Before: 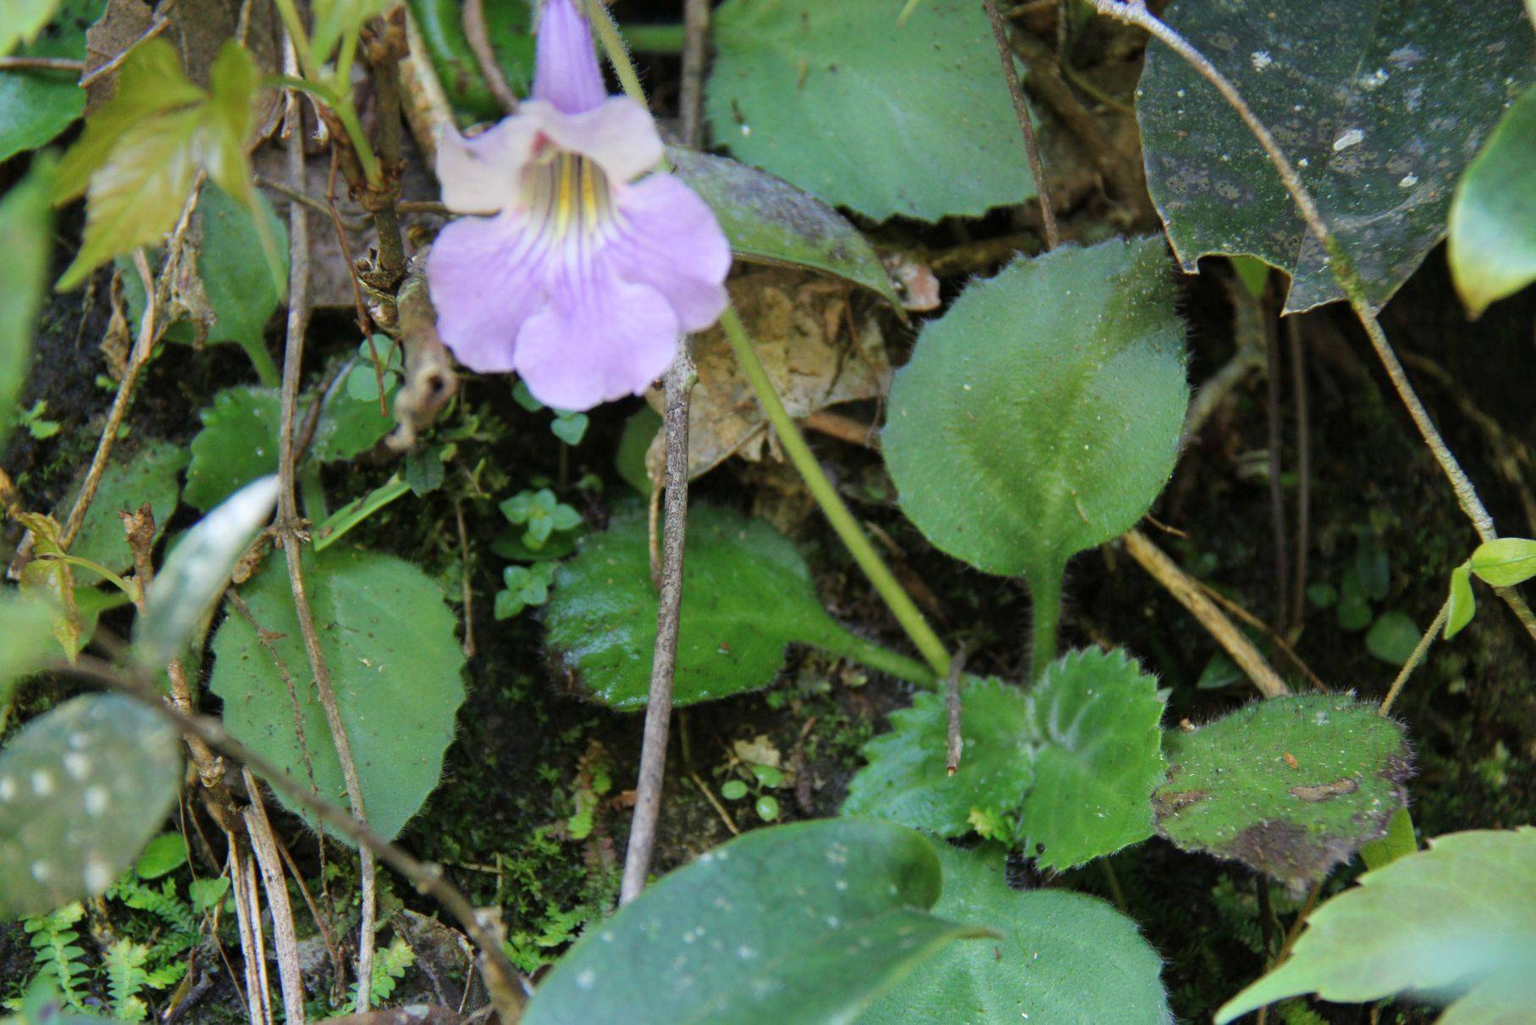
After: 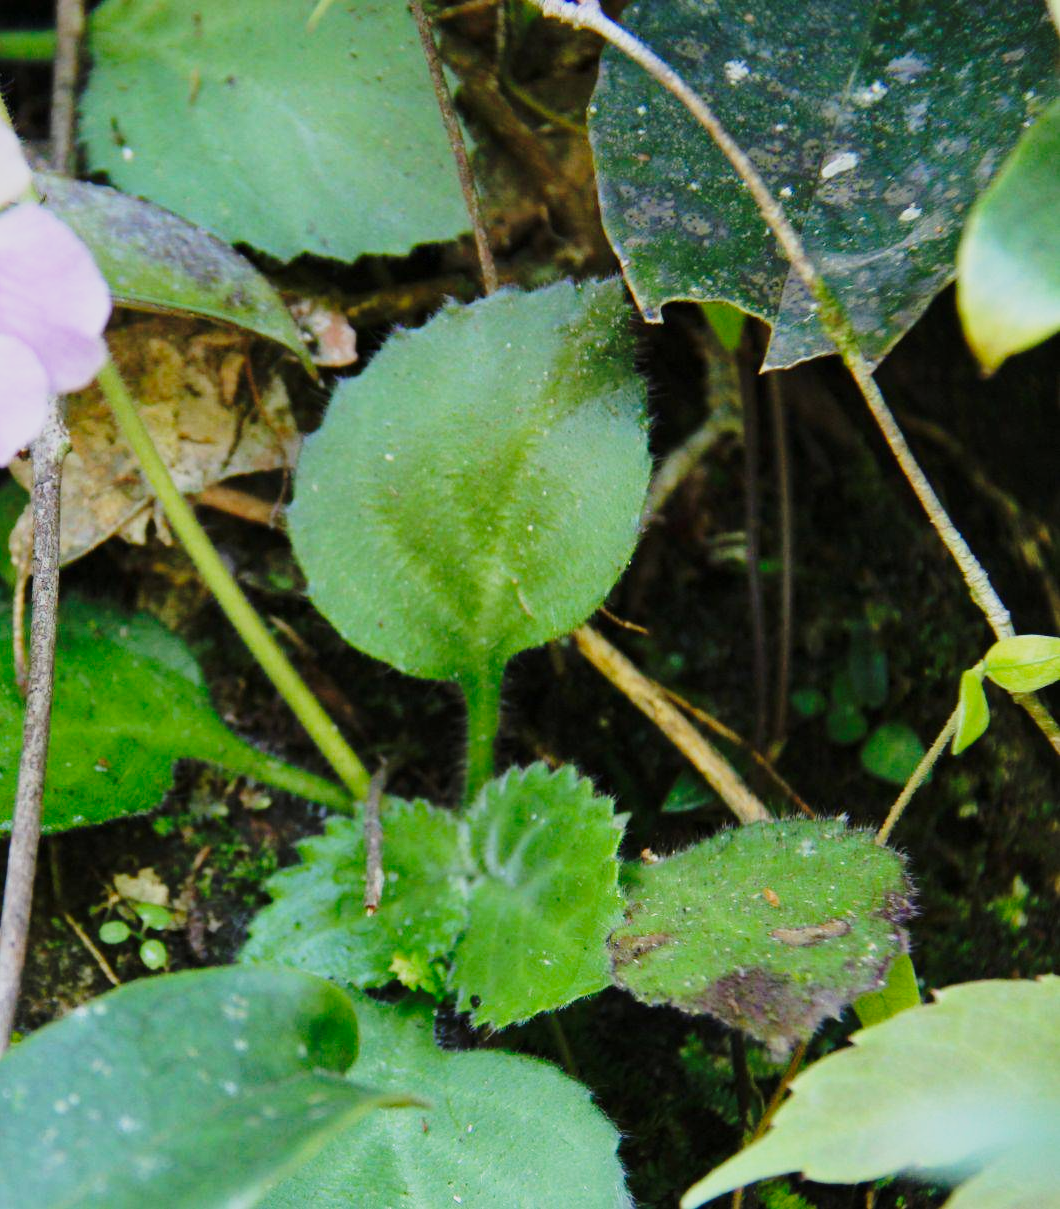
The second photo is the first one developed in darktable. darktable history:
crop: left 41.56%
base curve: curves: ch0 [(0, 0) (0.036, 0.037) (0.121, 0.228) (0.46, 0.76) (0.859, 0.983) (1, 1)], exposure shift 0.01, preserve colors none
haze removal: strength 0.024, distance 0.251, adaptive false
shadows and highlights: radius 121.15, shadows 21.81, white point adjustment -9.66, highlights -15.7, soften with gaussian
